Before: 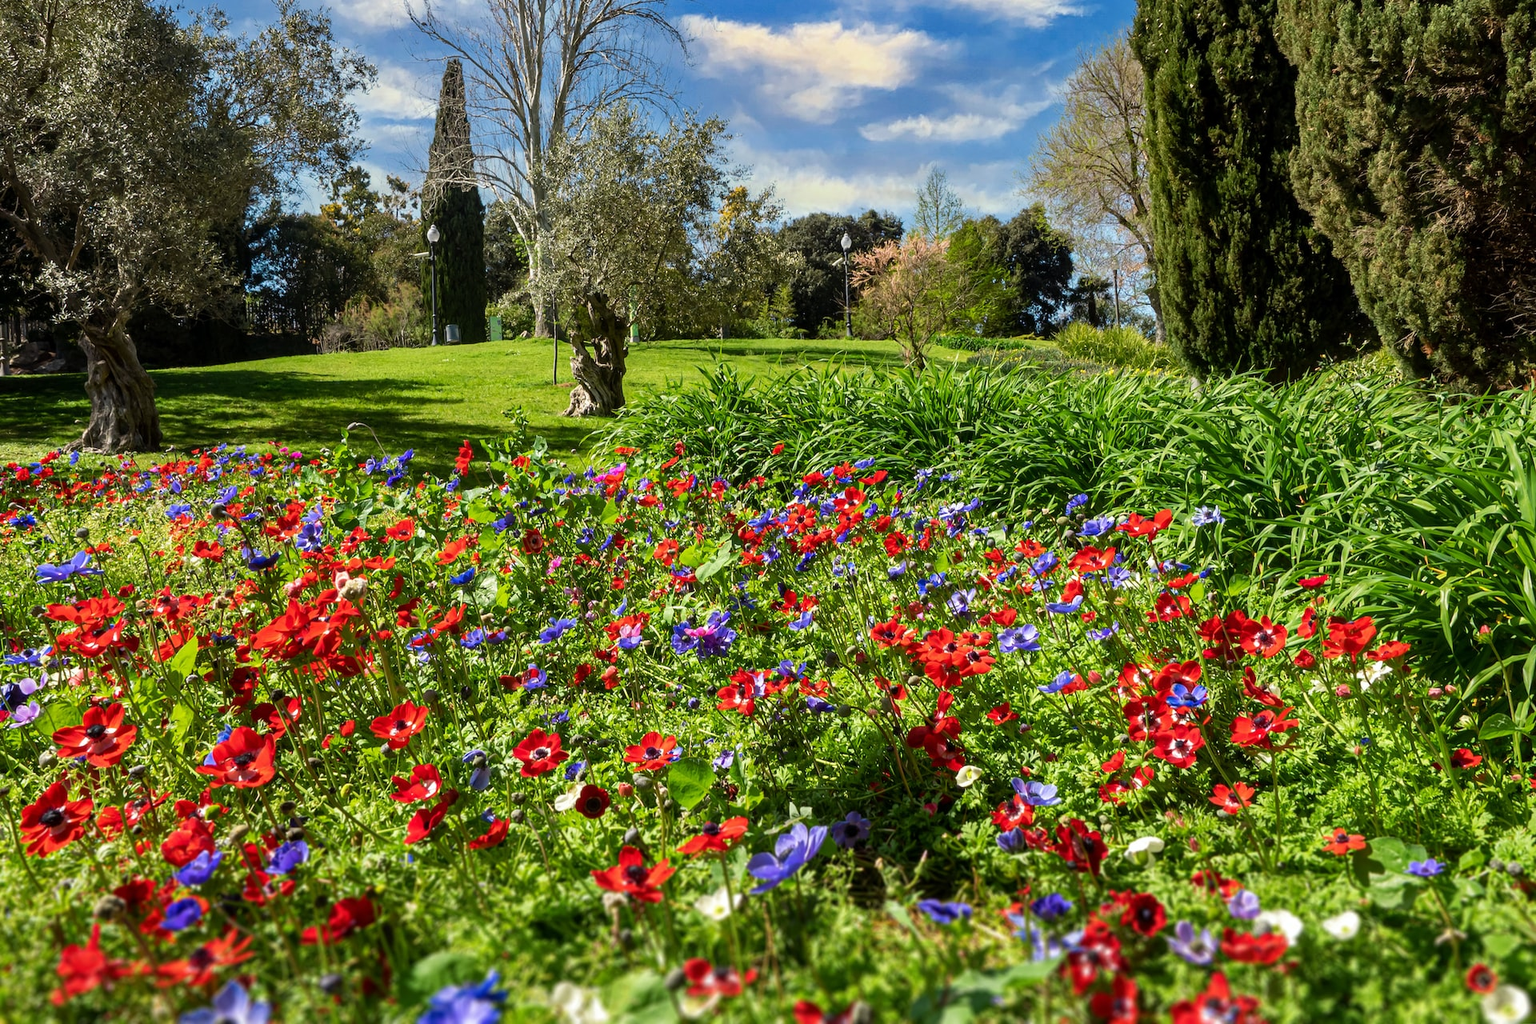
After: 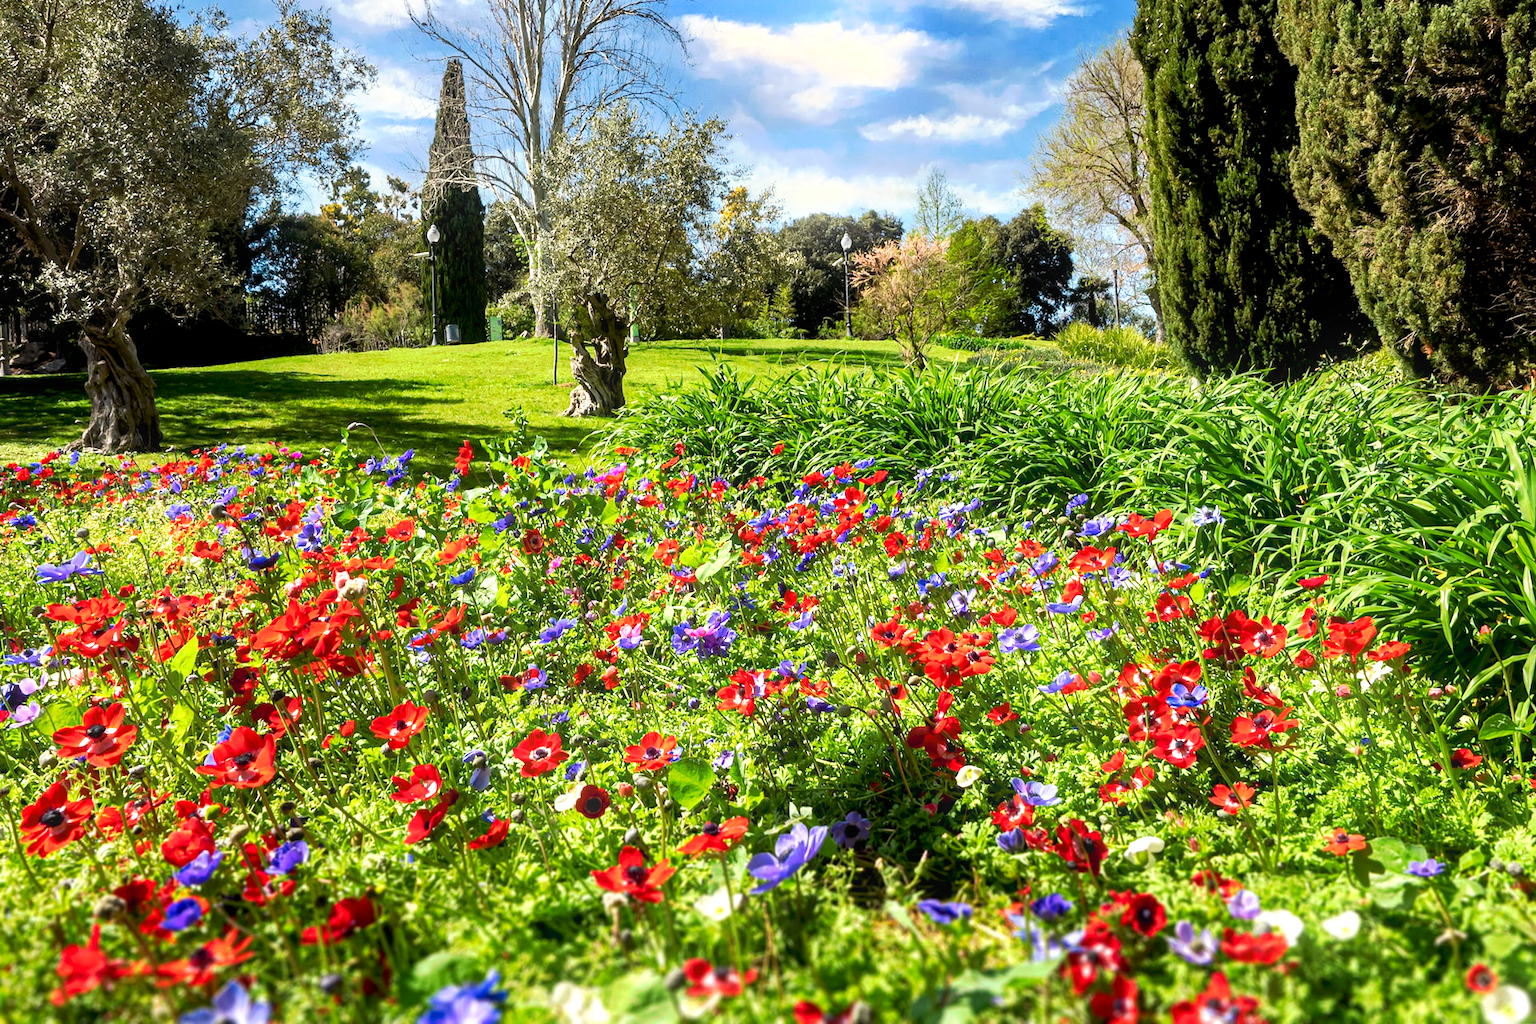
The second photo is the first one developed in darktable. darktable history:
tone equalizer: on, module defaults
exposure: black level correction 0.005, exposure 0.417 EV, compensate highlight preservation false
tone curve: curves: ch0 [(0, 0) (0.003, 0.024) (0.011, 0.029) (0.025, 0.044) (0.044, 0.072) (0.069, 0.104) (0.1, 0.131) (0.136, 0.159) (0.177, 0.191) (0.224, 0.245) (0.277, 0.298) (0.335, 0.354) (0.399, 0.428) (0.468, 0.503) (0.543, 0.596) (0.623, 0.684) (0.709, 0.781) (0.801, 0.843) (0.898, 0.946) (1, 1)], preserve colors none
bloom: size 9%, threshold 100%, strength 7%
